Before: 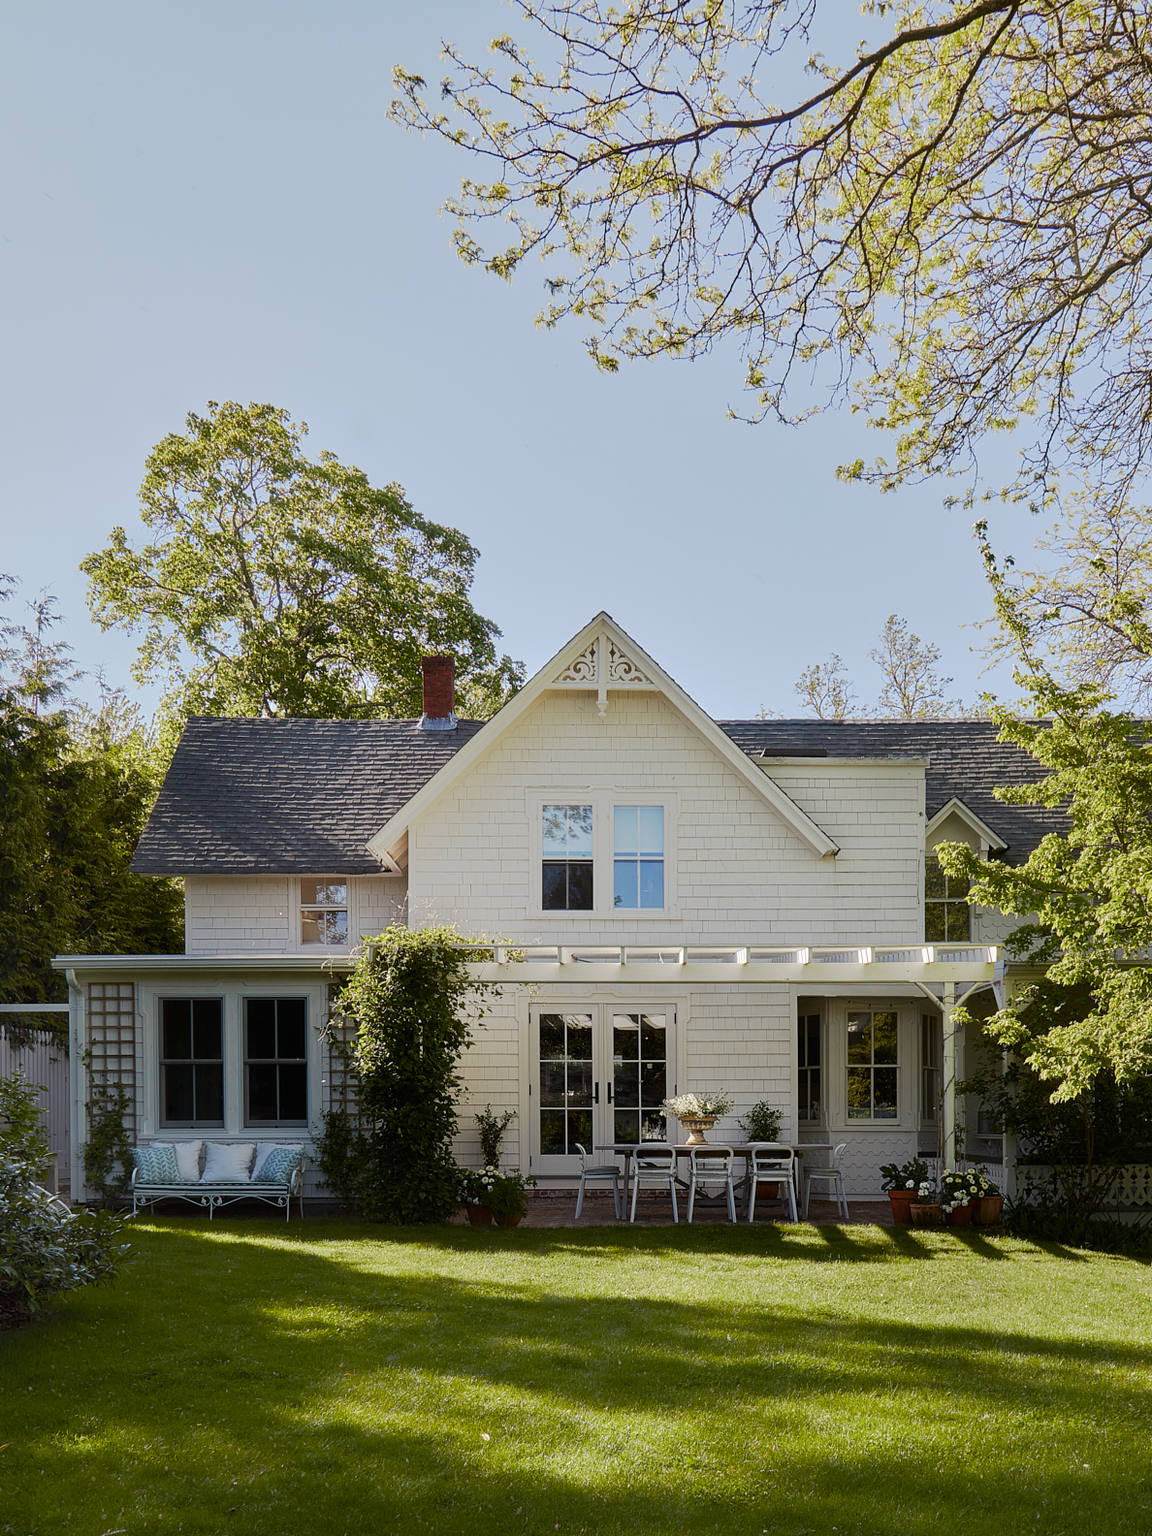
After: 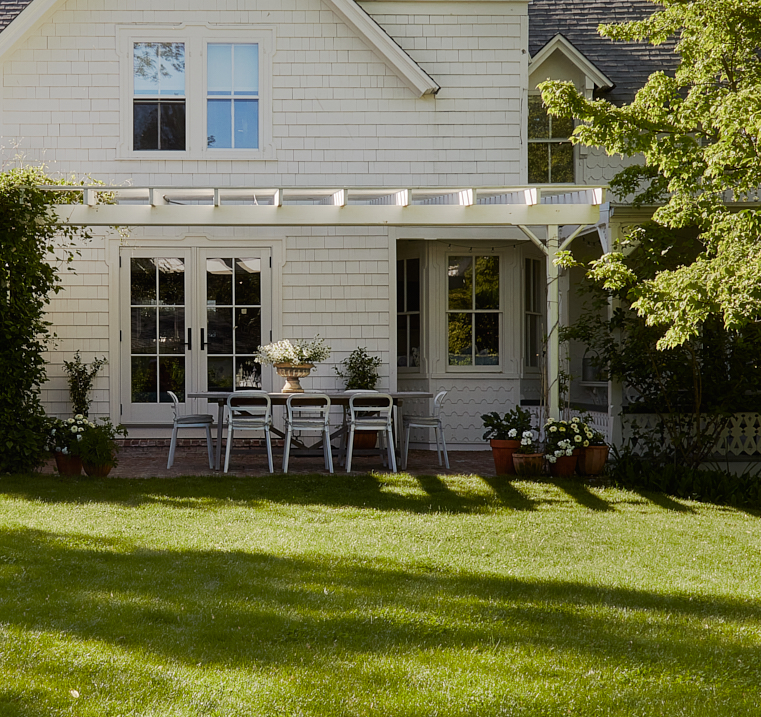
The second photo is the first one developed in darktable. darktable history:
crop and rotate: left 35.926%, top 49.794%, bottom 4.894%
